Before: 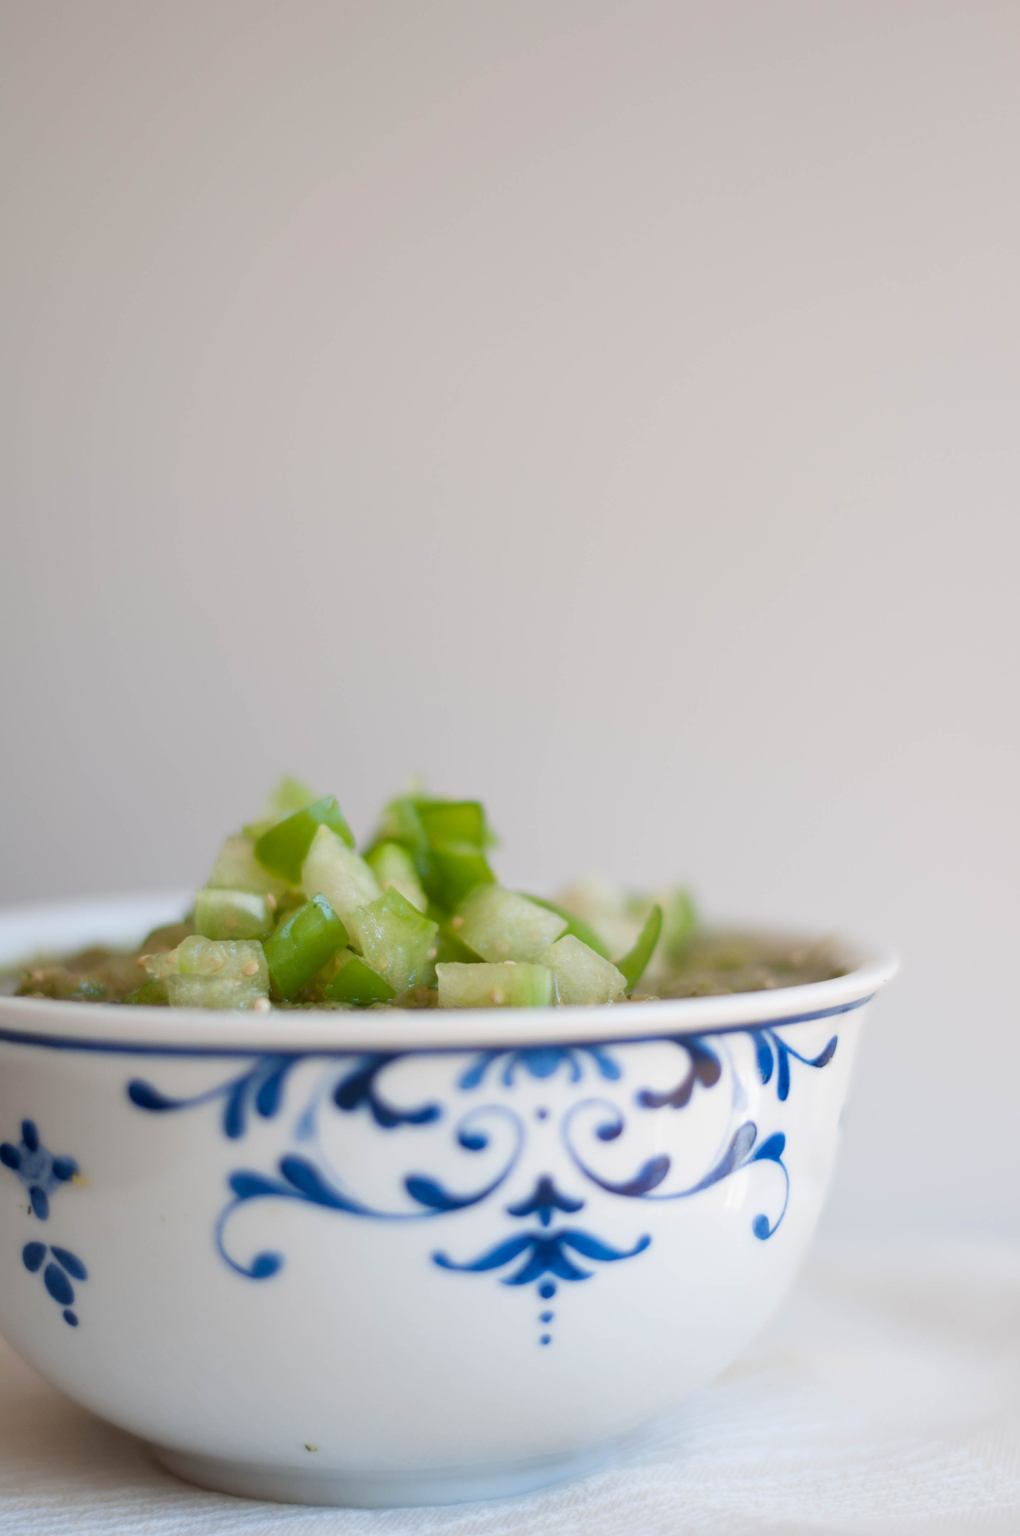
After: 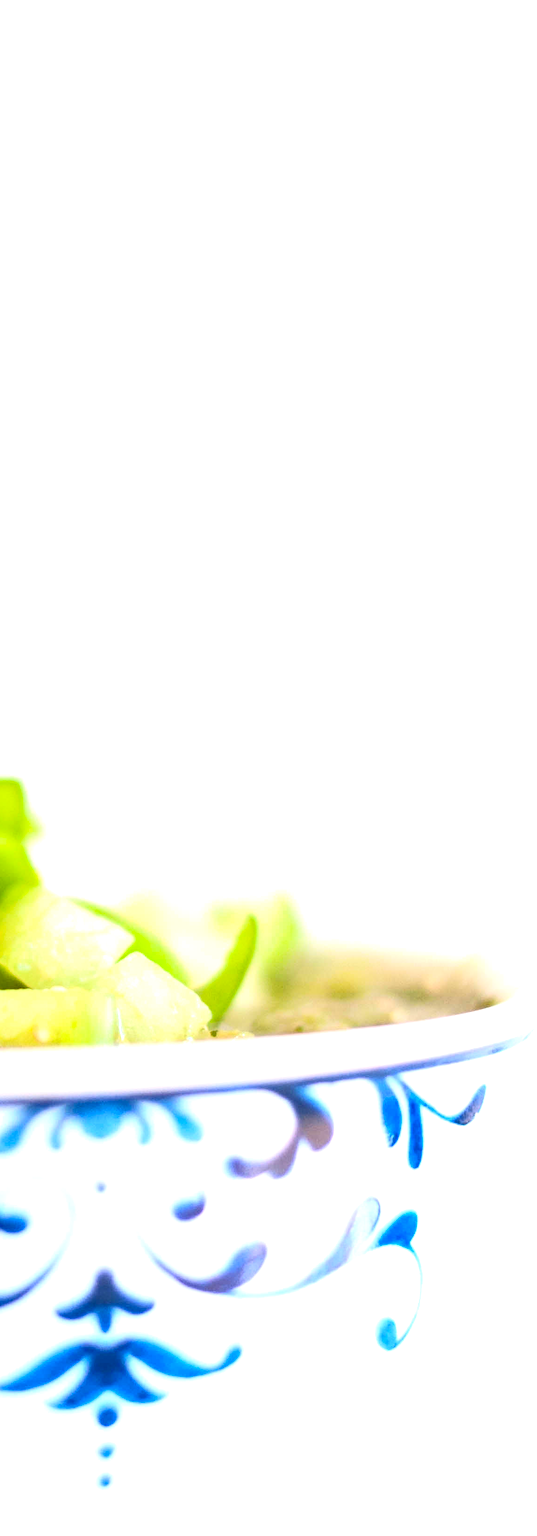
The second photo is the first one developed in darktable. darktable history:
crop: left 45.636%, top 13.348%, right 13.927%, bottom 9.988%
local contrast: on, module defaults
color balance rgb: perceptual saturation grading › global saturation 19.872%, perceptual brilliance grading › global brilliance 30.634%, perceptual brilliance grading › highlights 11.82%, perceptual brilliance grading › mid-tones 23.434%
contrast brightness saturation: contrast 0.235, brightness 0.091
